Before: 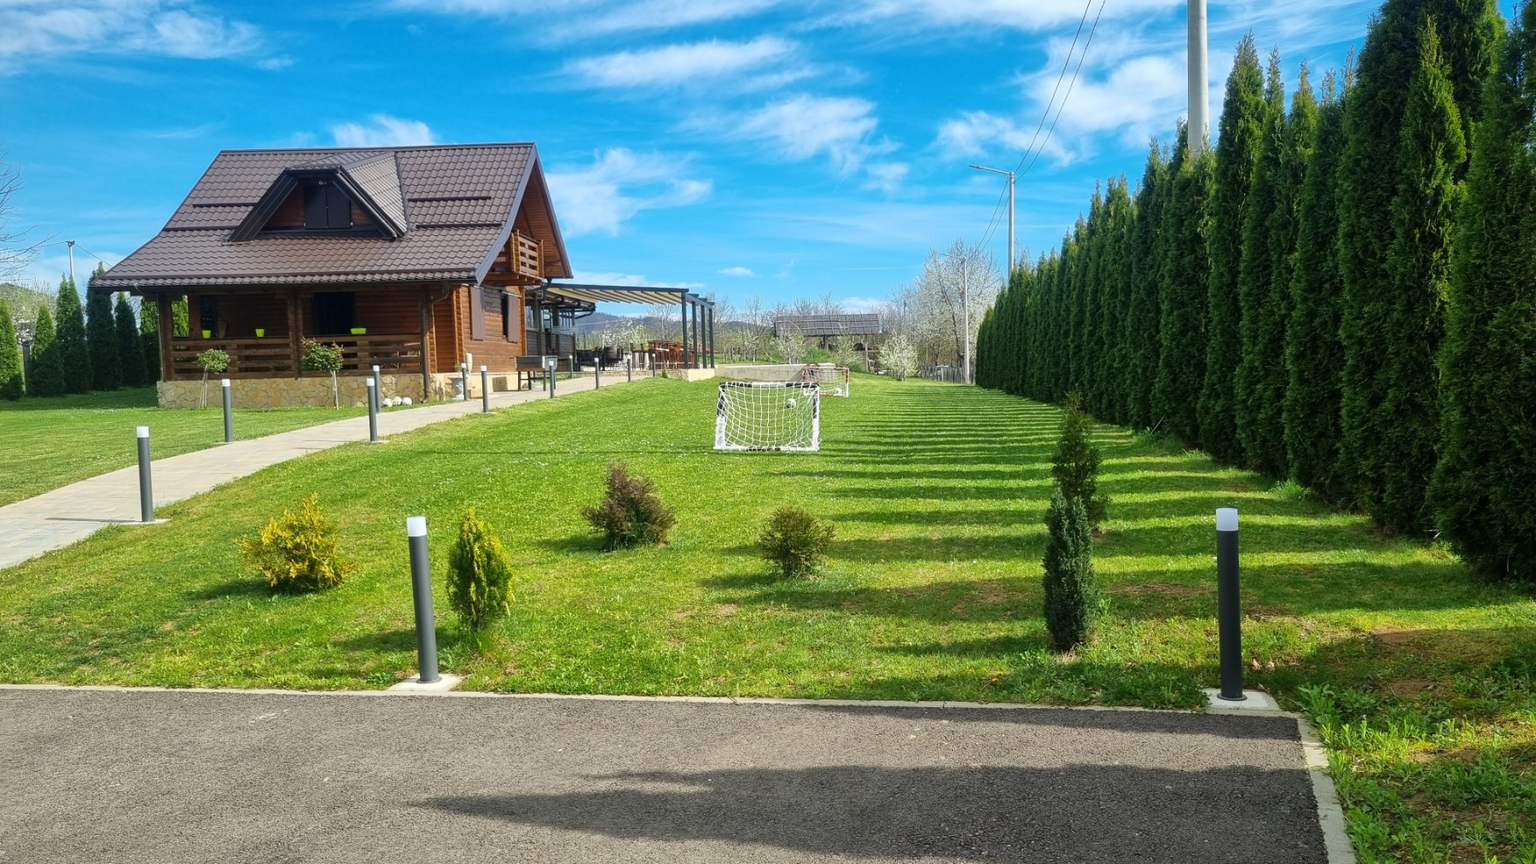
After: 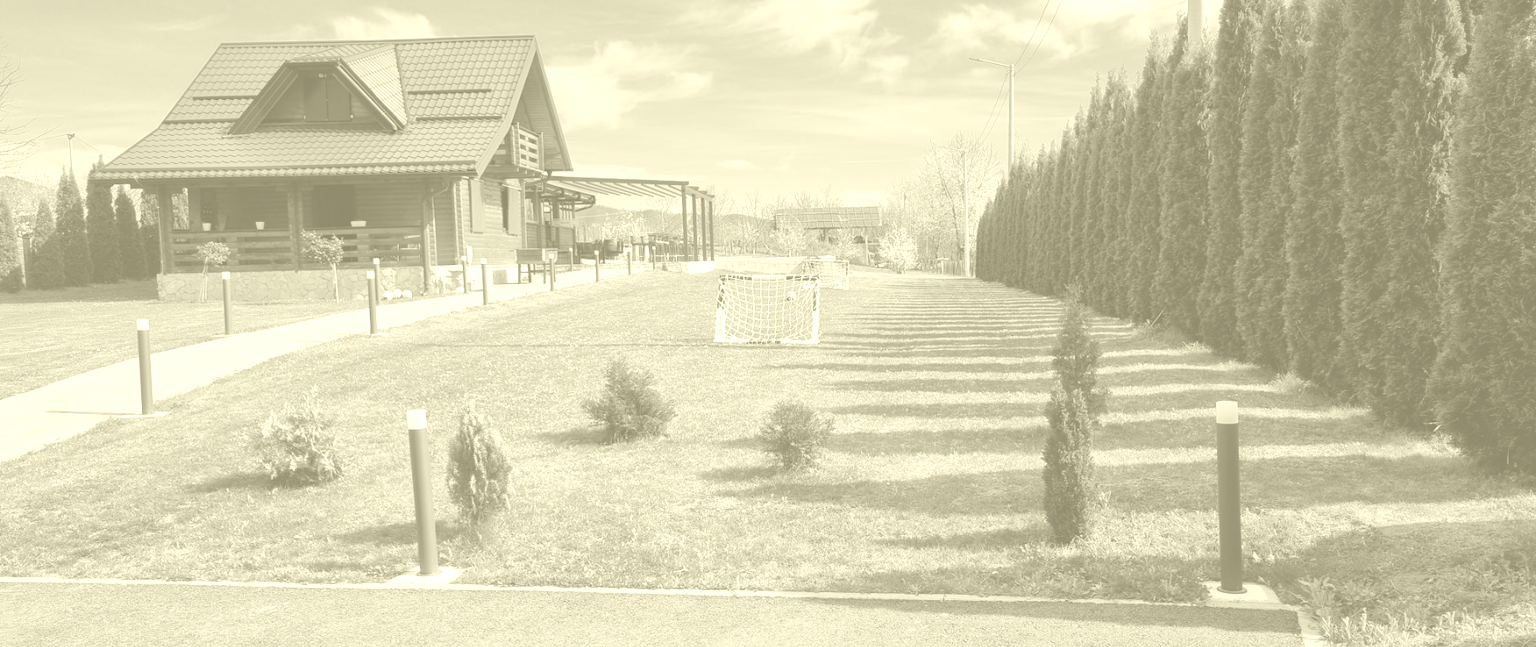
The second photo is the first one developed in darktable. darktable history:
color calibration: illuminant custom, x 0.368, y 0.373, temperature 4330.32 K
crop and rotate: top 12.5%, bottom 12.5%
white balance: red 1.467, blue 0.684
colorize: hue 43.2°, saturation 40%, version 1
